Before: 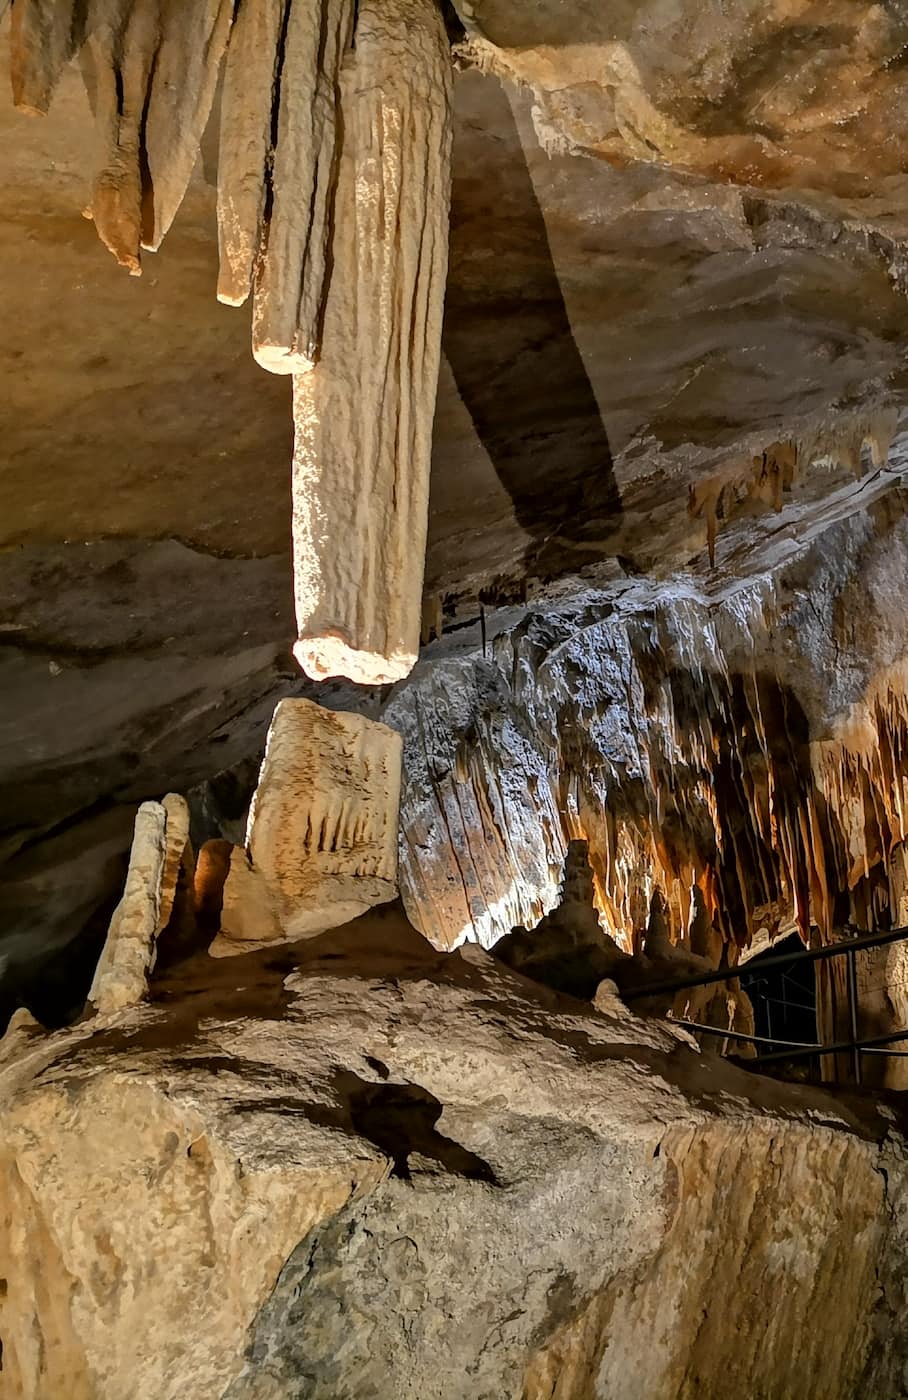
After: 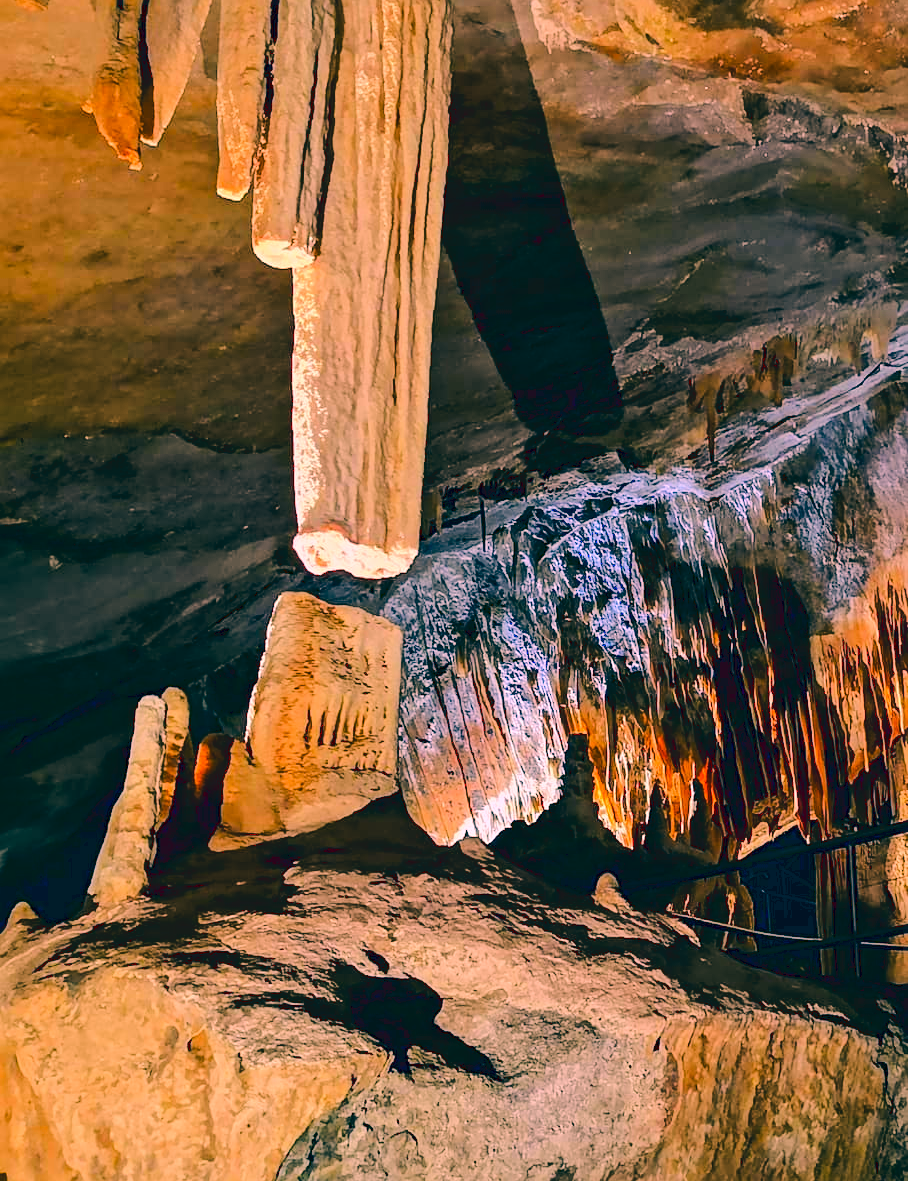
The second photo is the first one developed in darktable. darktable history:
sharpen: amount 0.205
tone curve: curves: ch0 [(0, 0) (0.003, 0.057) (0.011, 0.061) (0.025, 0.065) (0.044, 0.075) (0.069, 0.082) (0.1, 0.09) (0.136, 0.102) (0.177, 0.145) (0.224, 0.195) (0.277, 0.27) (0.335, 0.374) (0.399, 0.486) (0.468, 0.578) (0.543, 0.652) (0.623, 0.717) (0.709, 0.778) (0.801, 0.837) (0.898, 0.909) (1, 1)], color space Lab, linked channels, preserve colors none
color correction: highlights a* 16.25, highlights b* 0.266, shadows a* -15.04, shadows b* -14.64, saturation 1.55
crop: top 7.587%, bottom 8.026%
